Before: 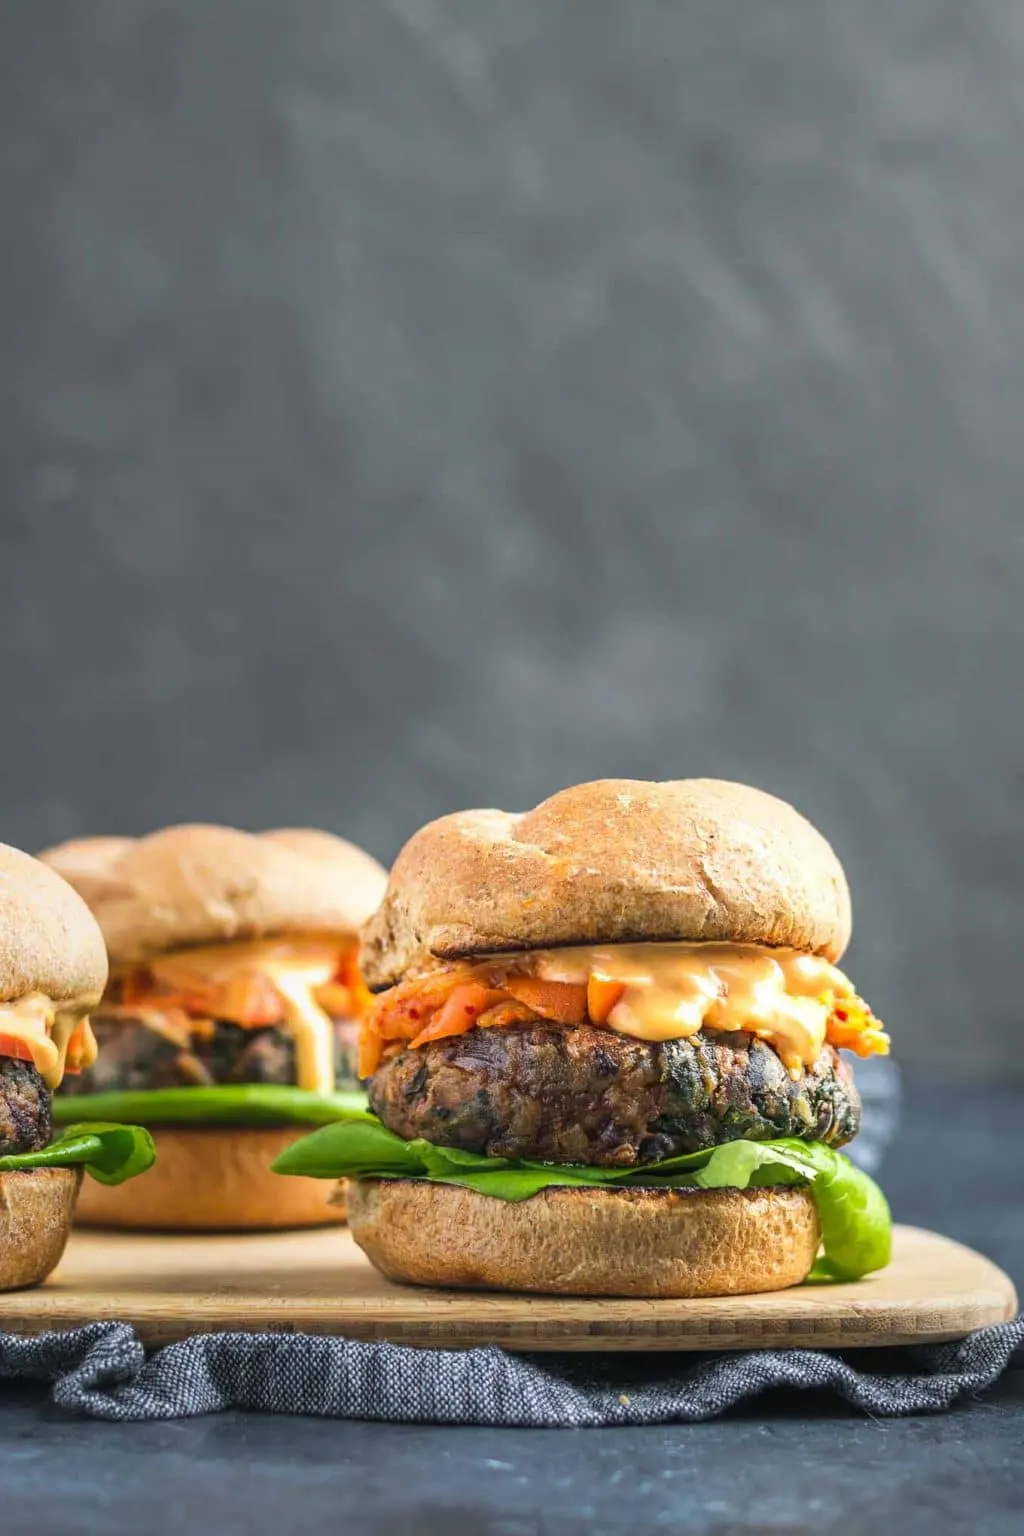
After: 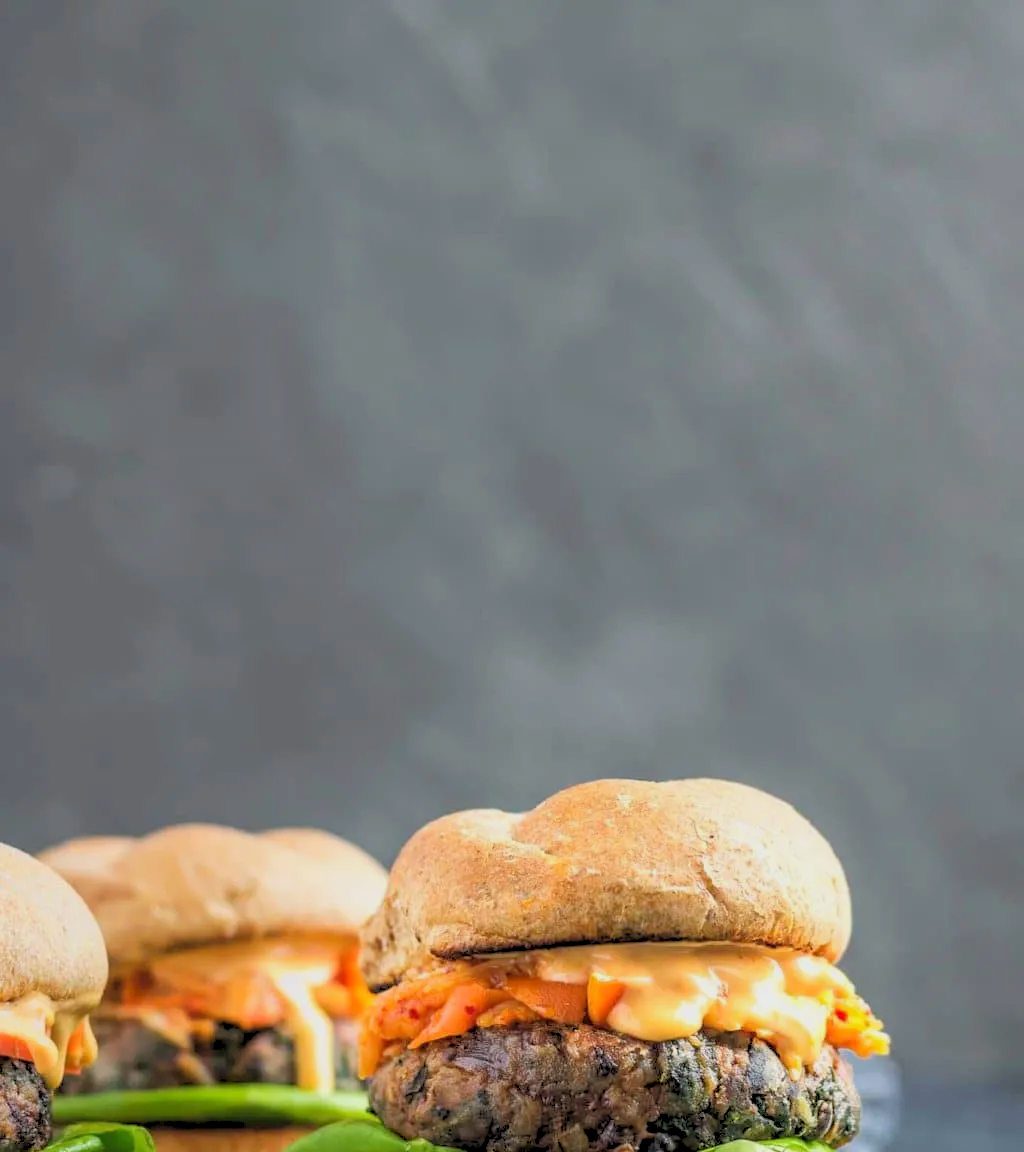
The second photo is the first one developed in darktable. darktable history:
crop: bottom 24.988%
rgb levels: preserve colors sum RGB, levels [[0.038, 0.433, 0.934], [0, 0.5, 1], [0, 0.5, 1]]
